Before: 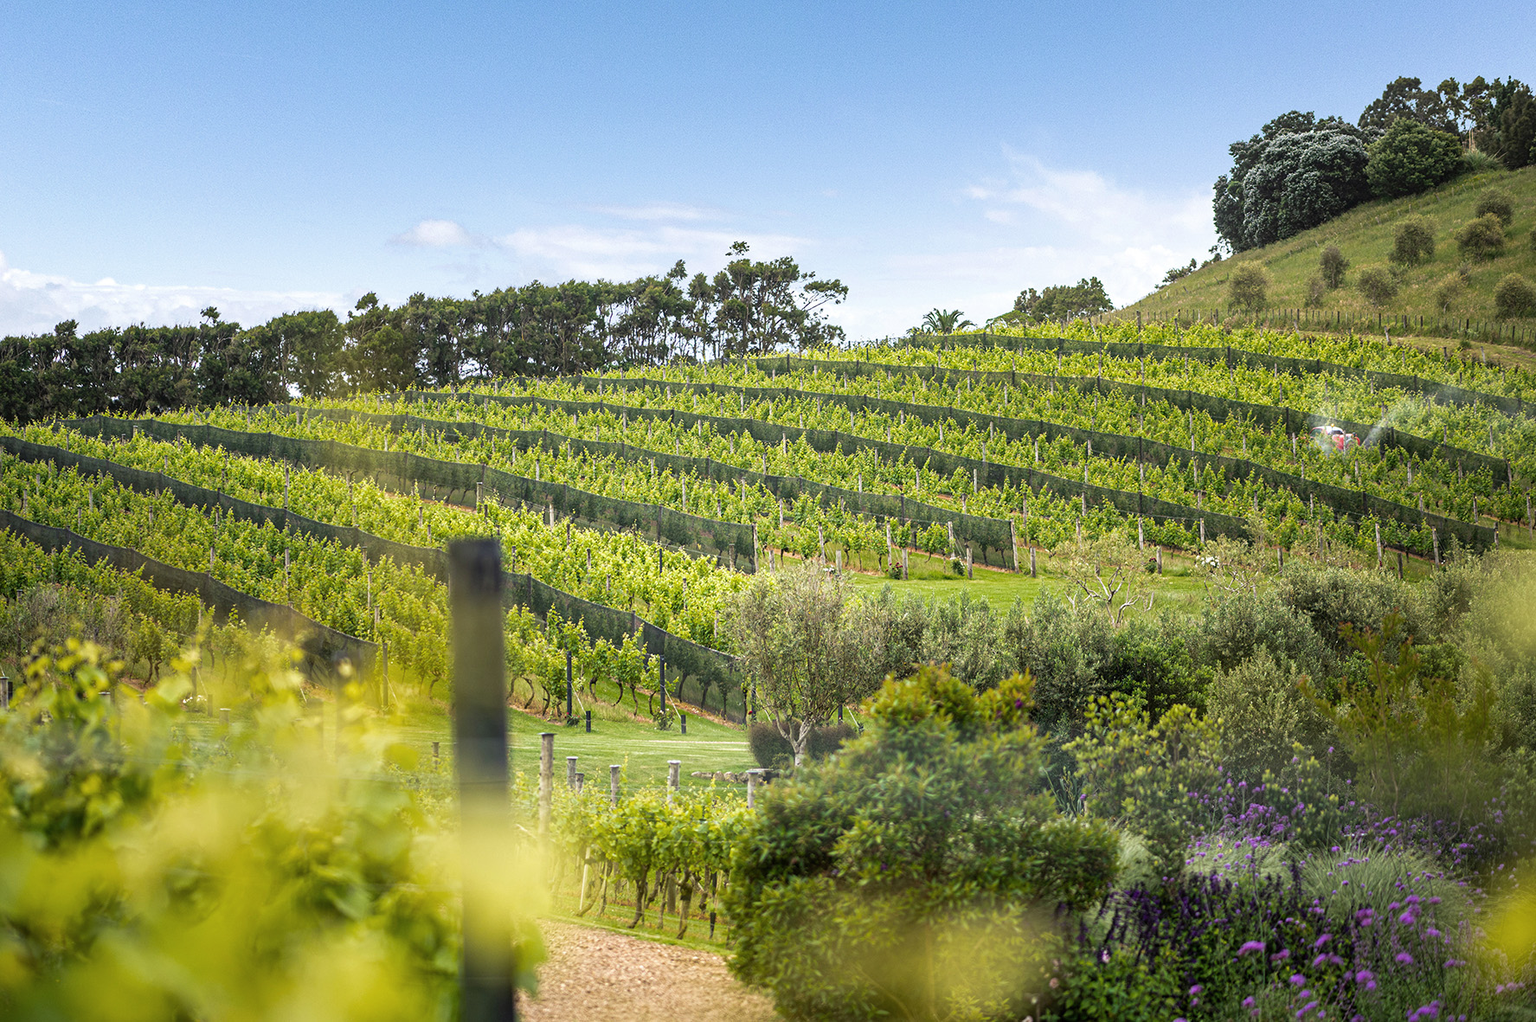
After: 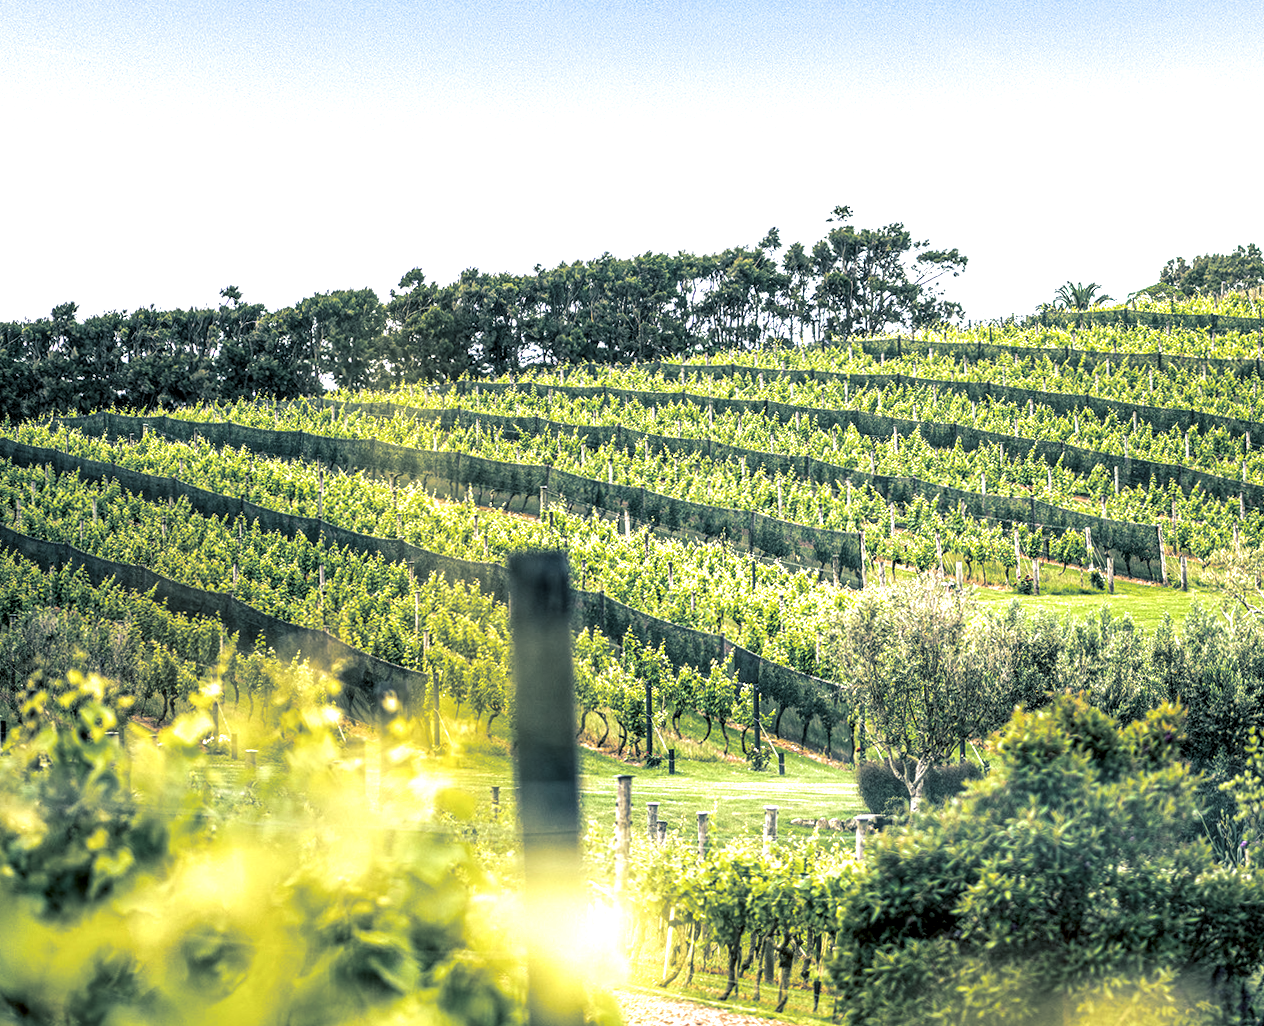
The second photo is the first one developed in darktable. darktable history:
exposure: exposure 0.6 EV, compensate highlight preservation false
split-toning: shadows › hue 205.2°, shadows › saturation 0.43, highlights › hue 54°, highlights › saturation 0.54
color balance: output saturation 98.5%
local contrast: highlights 60%, shadows 60%, detail 160%
crop: top 5.803%, right 27.864%, bottom 5.804%
rotate and perspective: rotation -0.45°, automatic cropping original format, crop left 0.008, crop right 0.992, crop top 0.012, crop bottom 0.988
tone equalizer: on, module defaults
